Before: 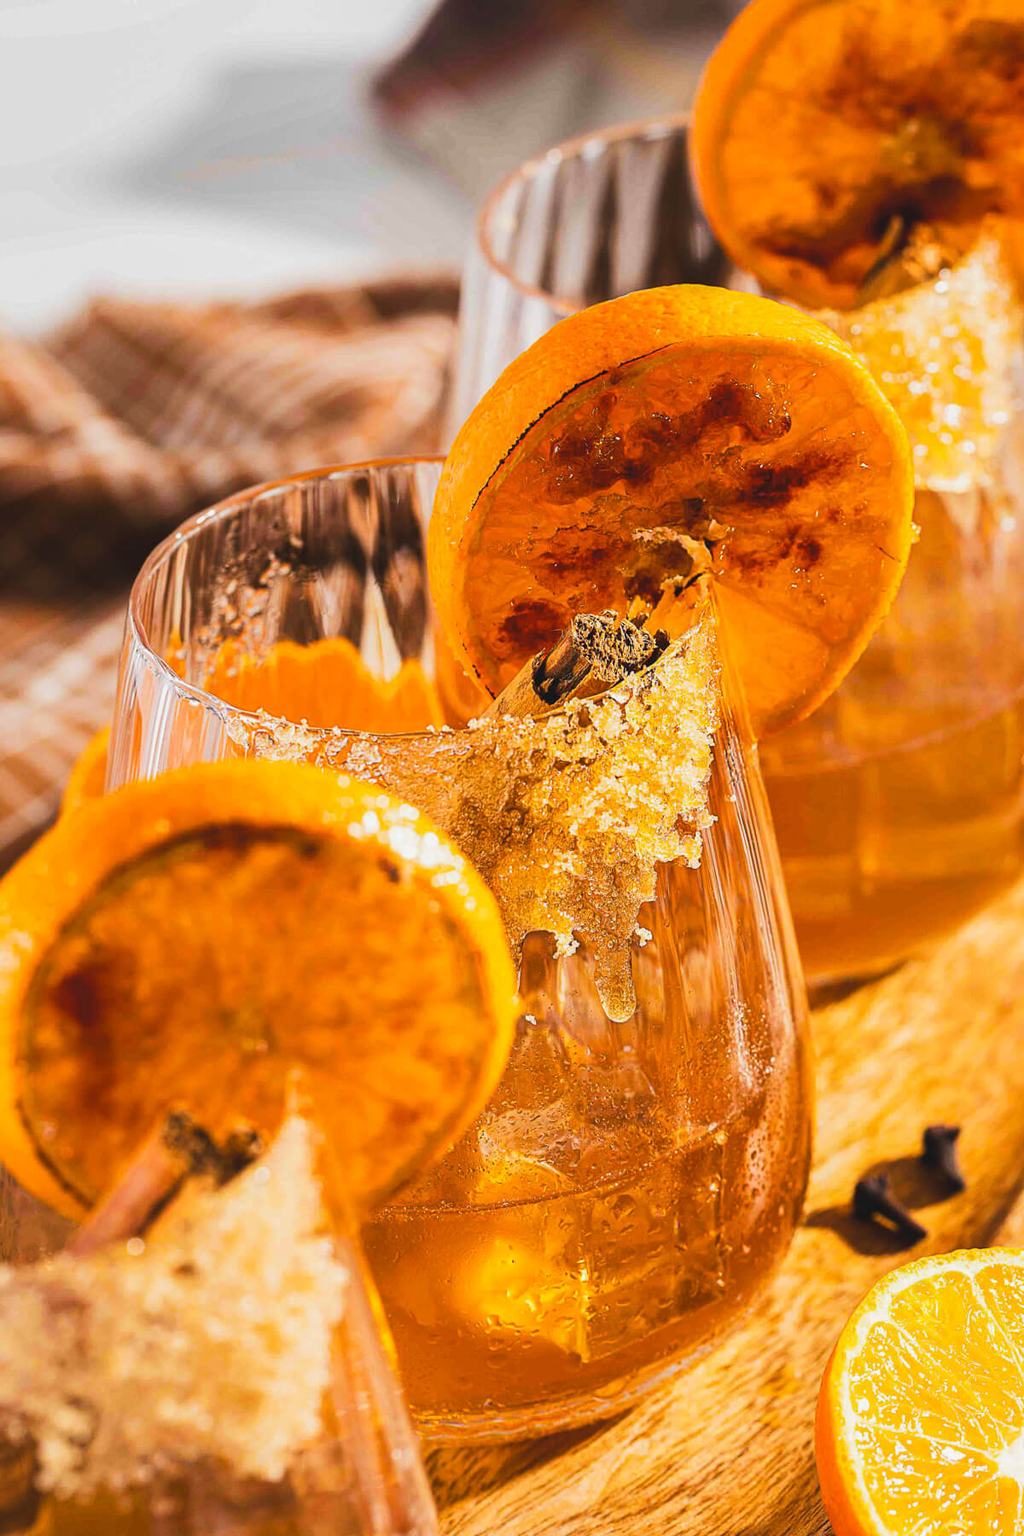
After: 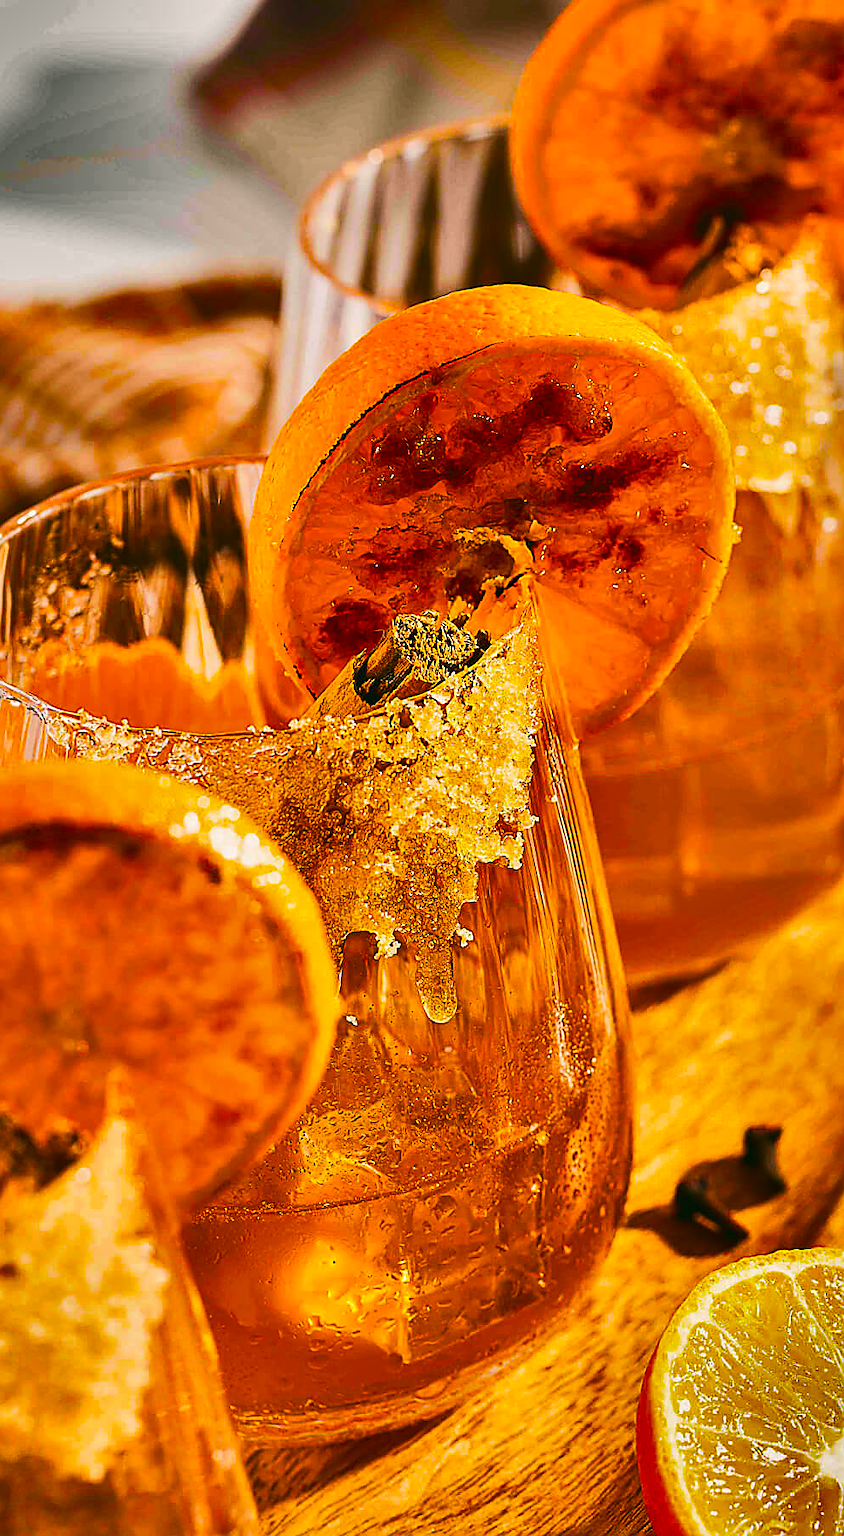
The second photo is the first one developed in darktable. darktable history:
color correction: highlights a* 4.02, highlights b* 4.98, shadows a* -7.55, shadows b* 4.98
color balance rgb: linear chroma grading › global chroma 15%, perceptual saturation grading › global saturation 30%
tone equalizer: on, module defaults
contrast brightness saturation: contrast 0.13, brightness -0.05, saturation 0.16
crop: left 17.582%, bottom 0.031%
sharpen: radius 1.4, amount 1.25, threshold 0.7
shadows and highlights: shadows 20.91, highlights -82.73, soften with gaussian
